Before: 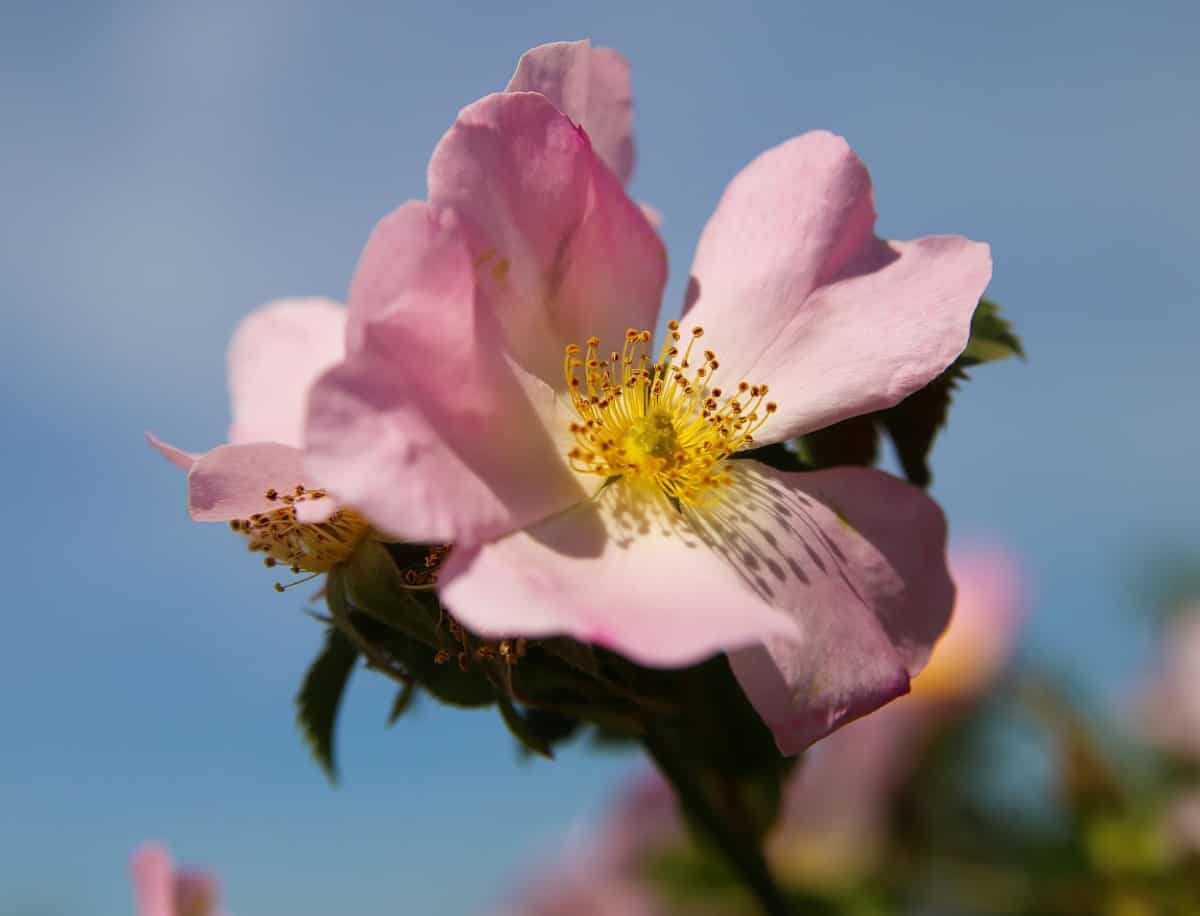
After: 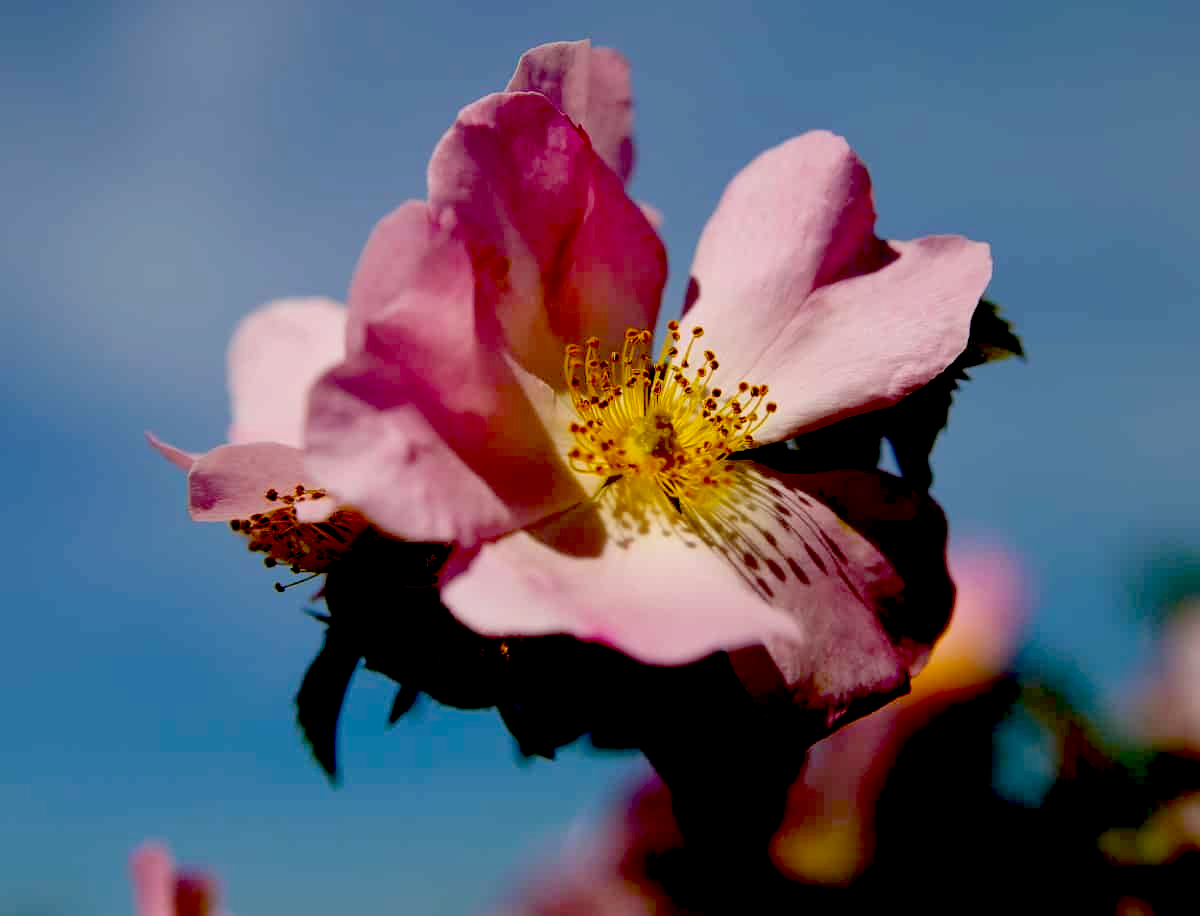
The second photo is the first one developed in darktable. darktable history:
exposure: black level correction 0.098, exposure -0.095 EV, compensate exposure bias true, compensate highlight preservation false
